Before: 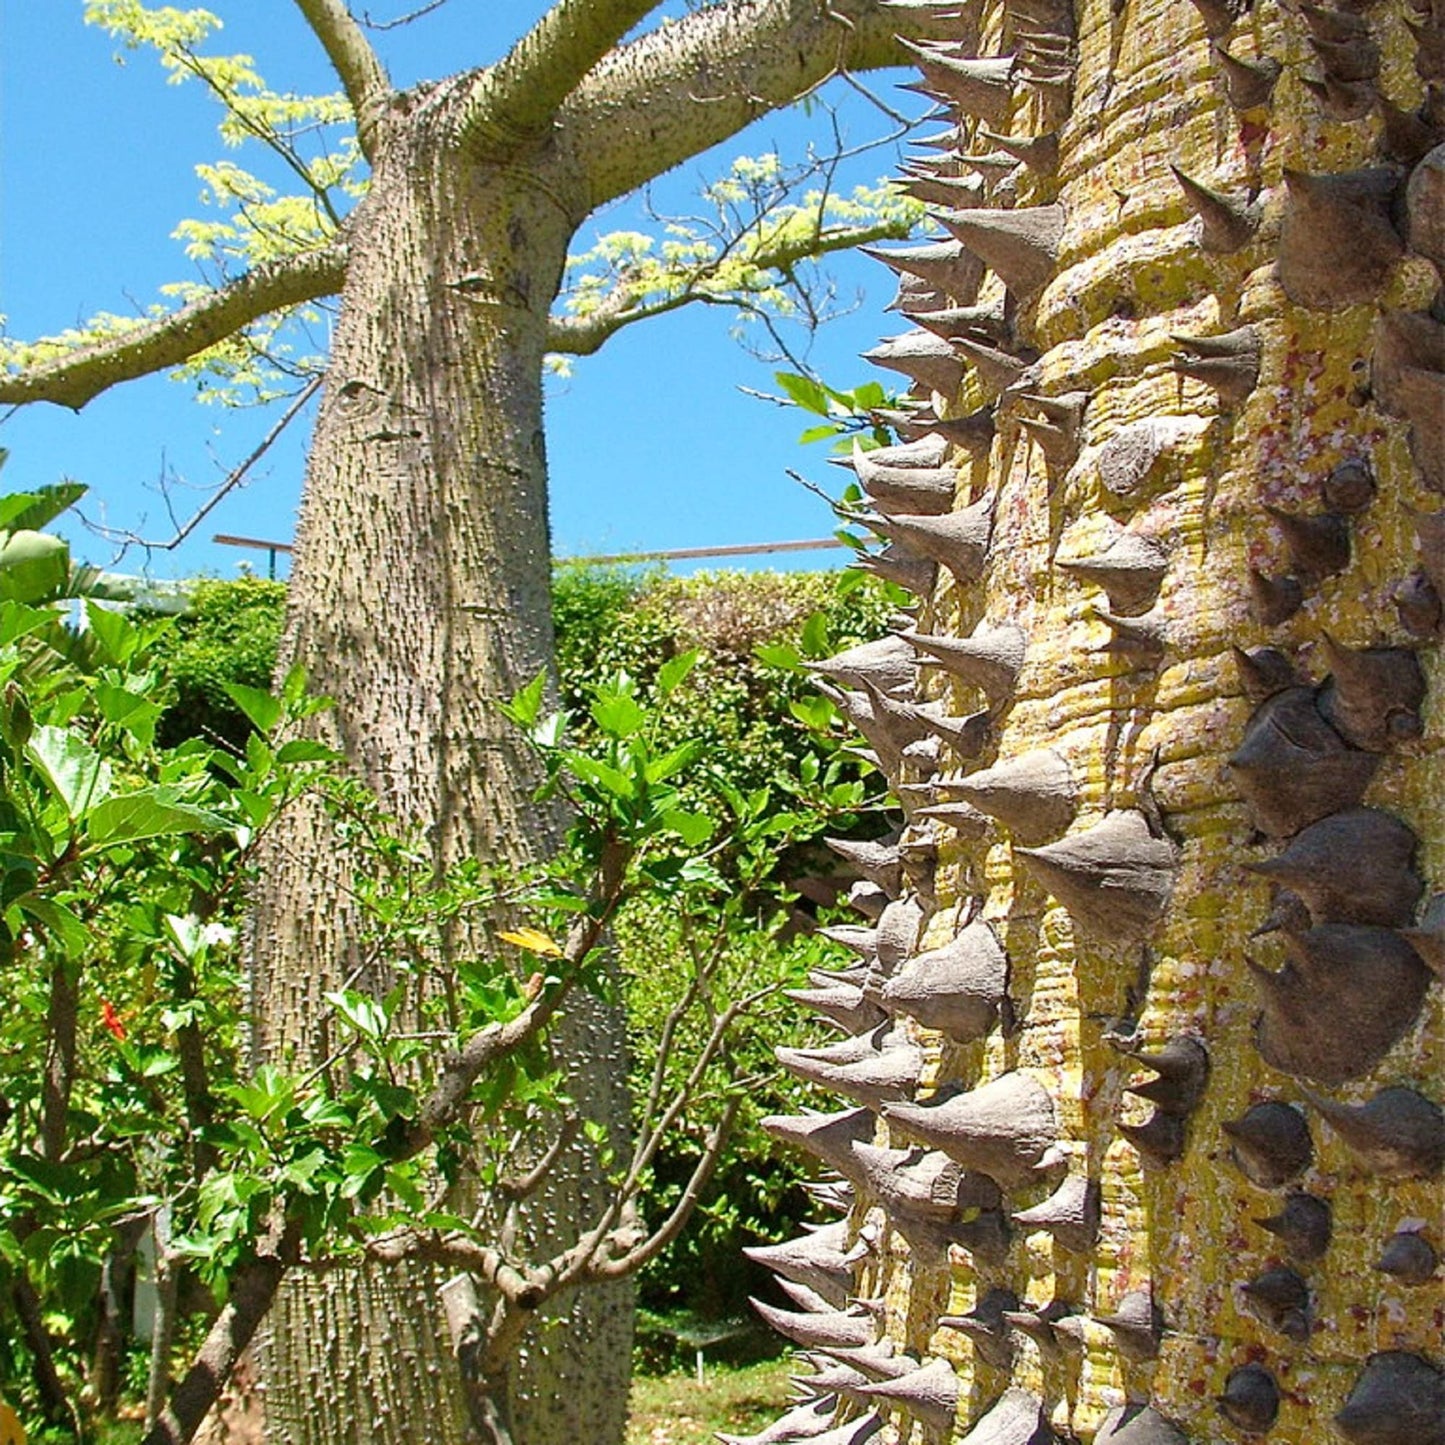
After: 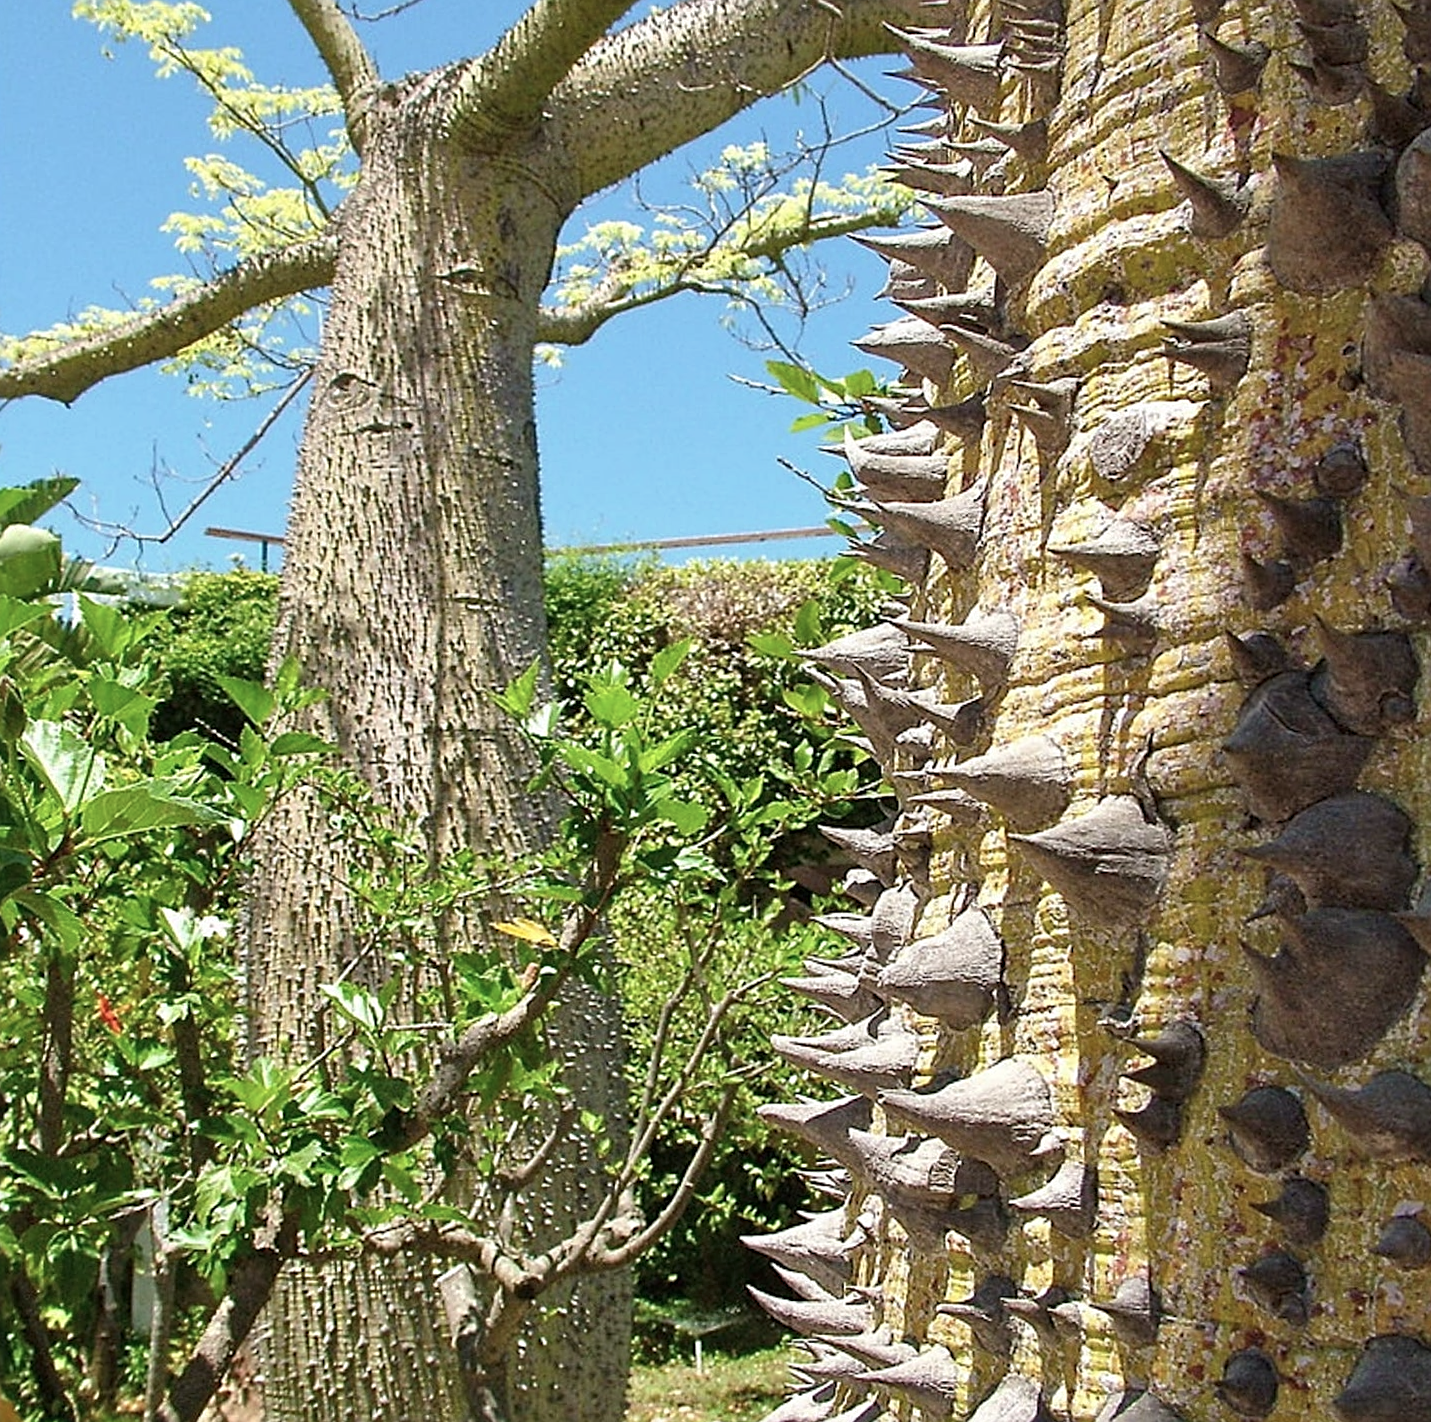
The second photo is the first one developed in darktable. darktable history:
color correction: saturation 0.8
rotate and perspective: rotation -0.45°, automatic cropping original format, crop left 0.008, crop right 0.992, crop top 0.012, crop bottom 0.988
sharpen: on, module defaults
levels: mode automatic, black 0.023%, white 99.97%, levels [0.062, 0.494, 0.925]
